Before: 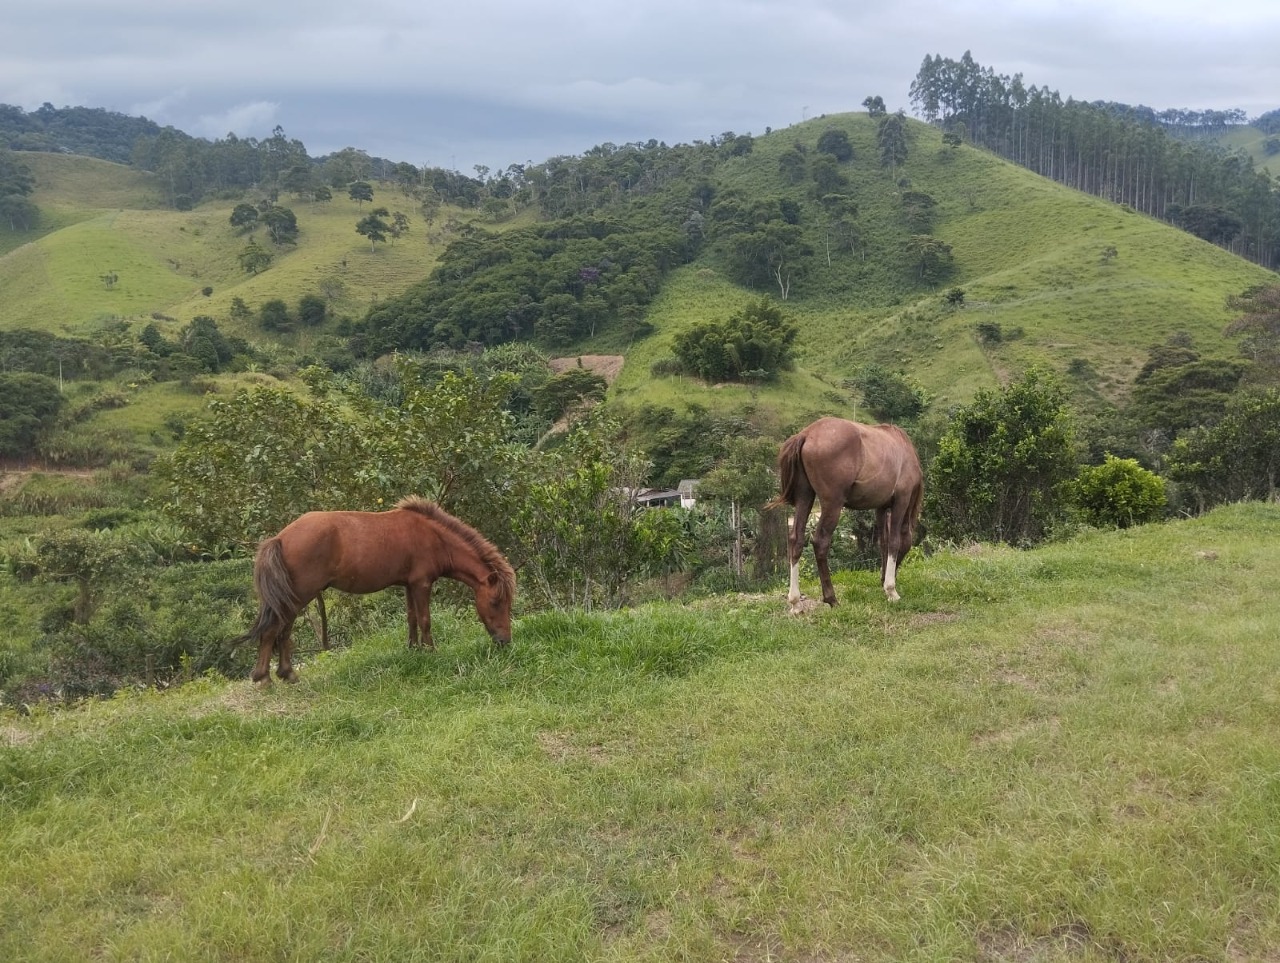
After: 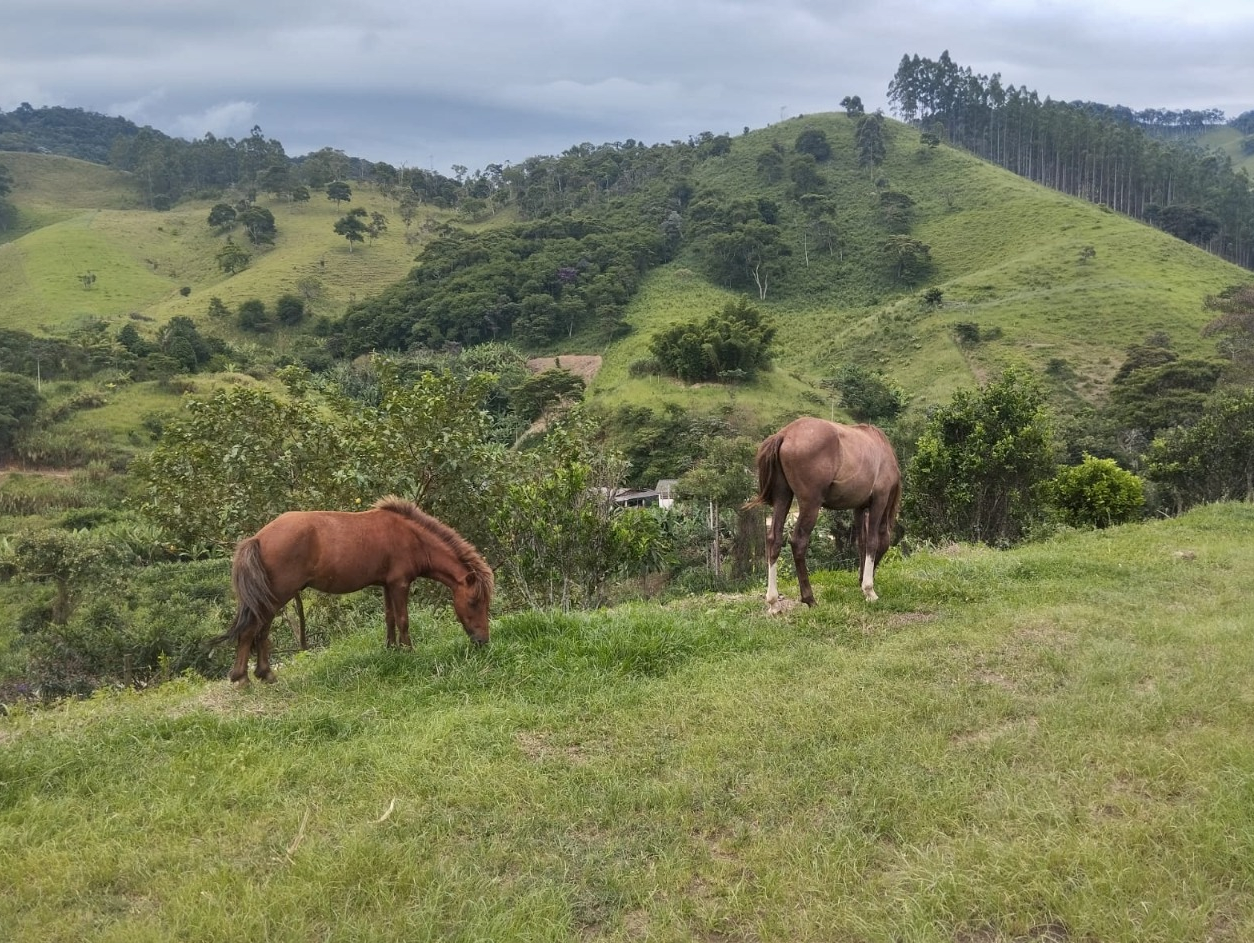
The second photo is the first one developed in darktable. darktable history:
crop: left 1.743%, right 0.268%, bottom 2.011%
local contrast: mode bilateral grid, contrast 20, coarseness 50, detail 120%, midtone range 0.2
shadows and highlights: low approximation 0.01, soften with gaussian
